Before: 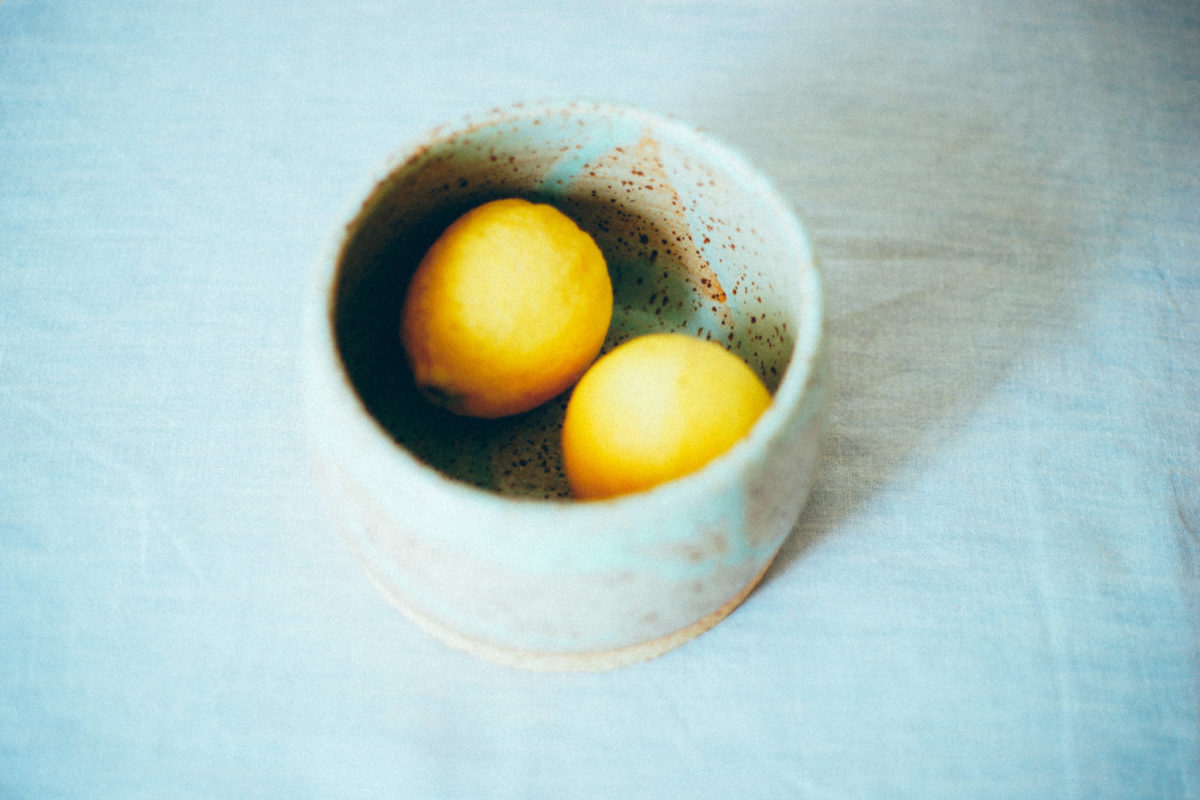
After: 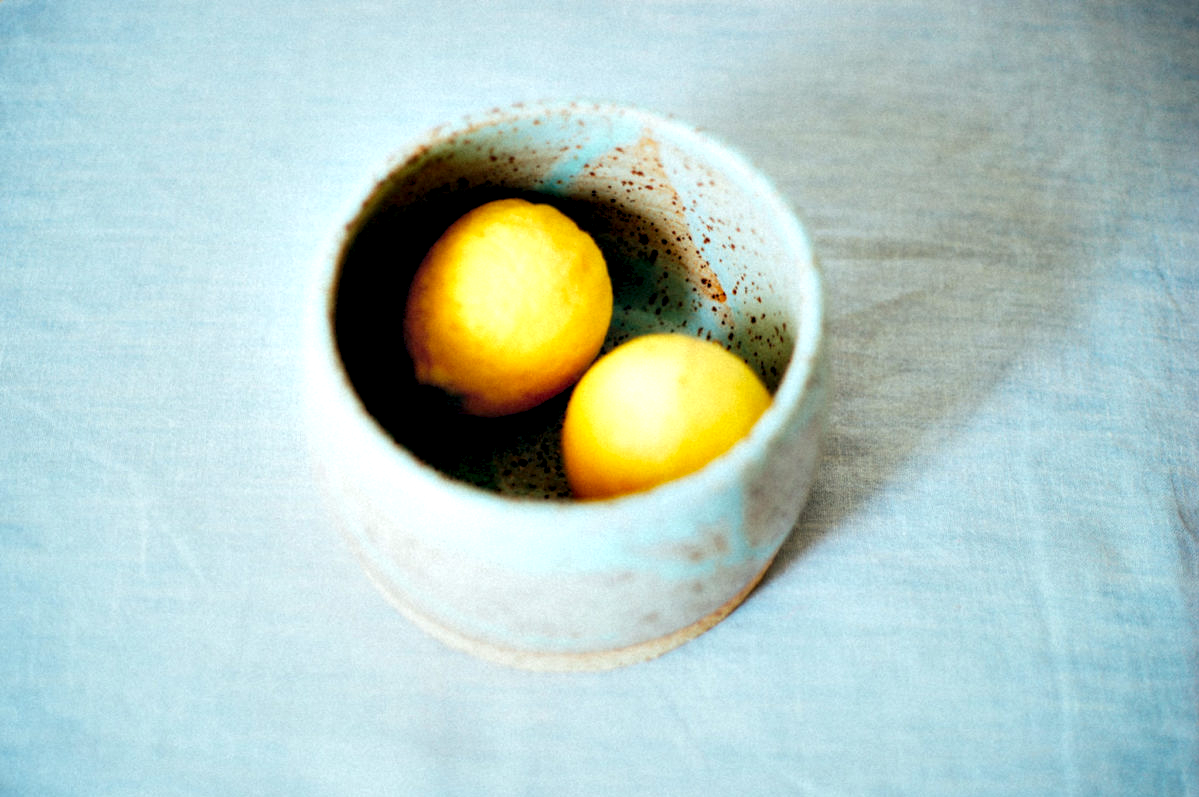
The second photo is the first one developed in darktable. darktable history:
contrast equalizer: octaves 7, y [[0.6 ×6], [0.55 ×6], [0 ×6], [0 ×6], [0 ×6]]
crop: top 0.11%, bottom 0.183%
